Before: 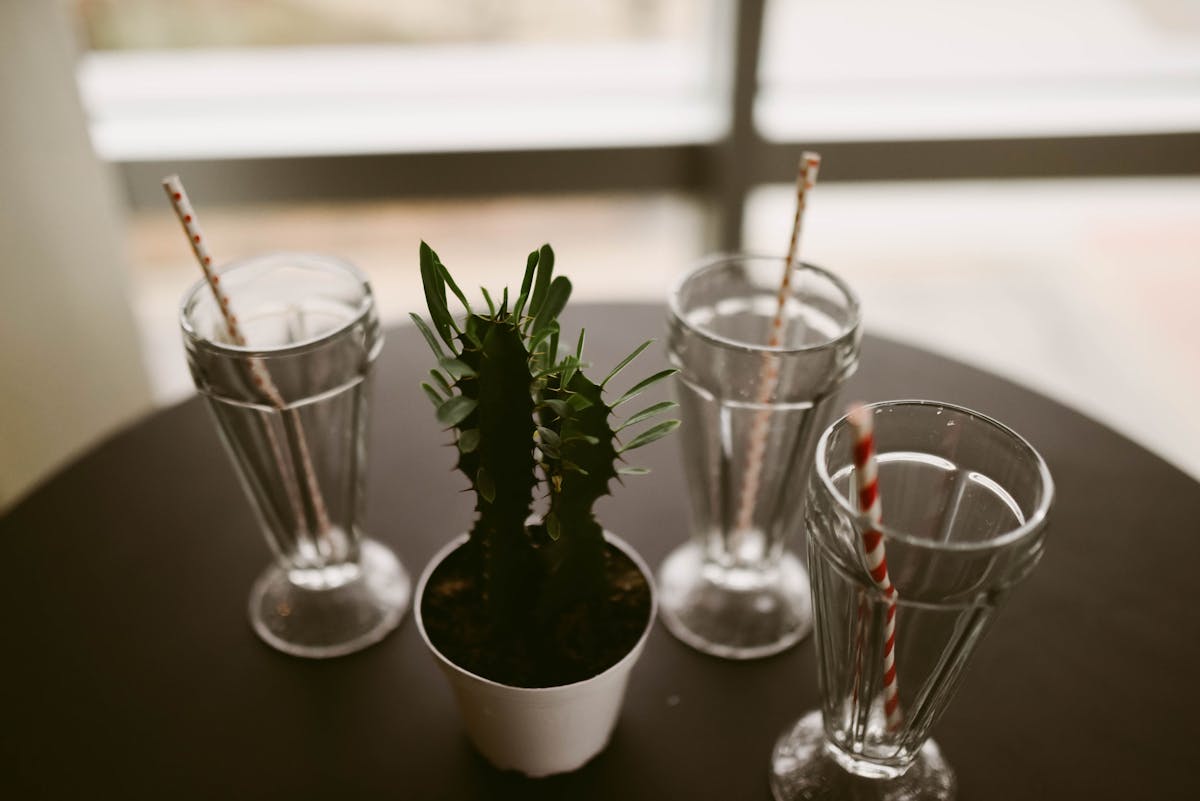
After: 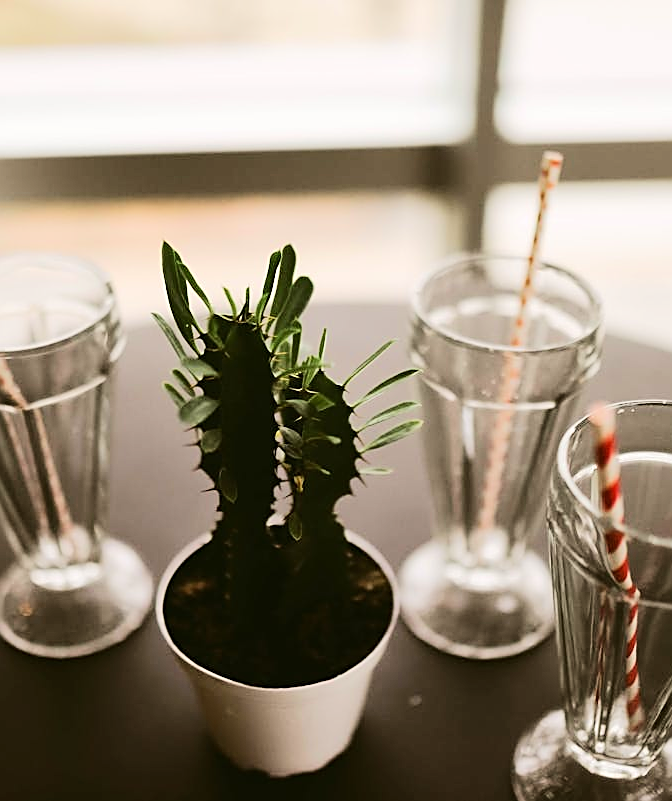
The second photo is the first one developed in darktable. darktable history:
crop: left 21.52%, right 22.437%
sharpen: on, module defaults
tone equalizer: -7 EV 0.161 EV, -6 EV 0.624 EV, -5 EV 1.14 EV, -4 EV 1.3 EV, -3 EV 1.13 EV, -2 EV 0.6 EV, -1 EV 0.15 EV, edges refinement/feathering 500, mask exposure compensation -1.57 EV, preserve details no
